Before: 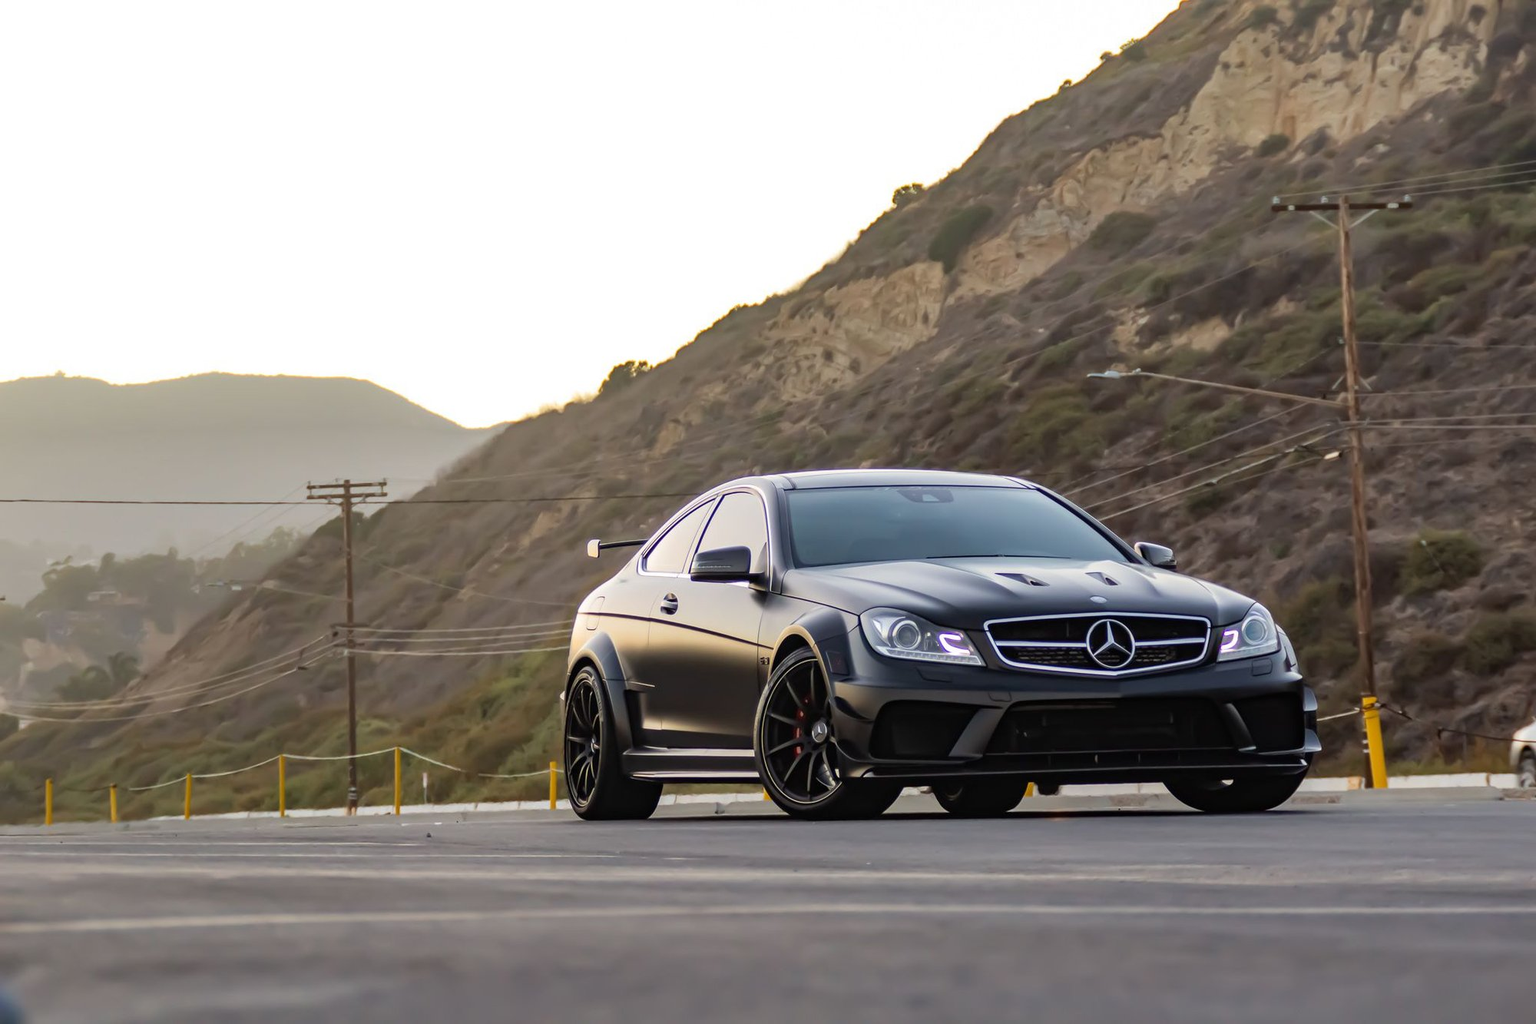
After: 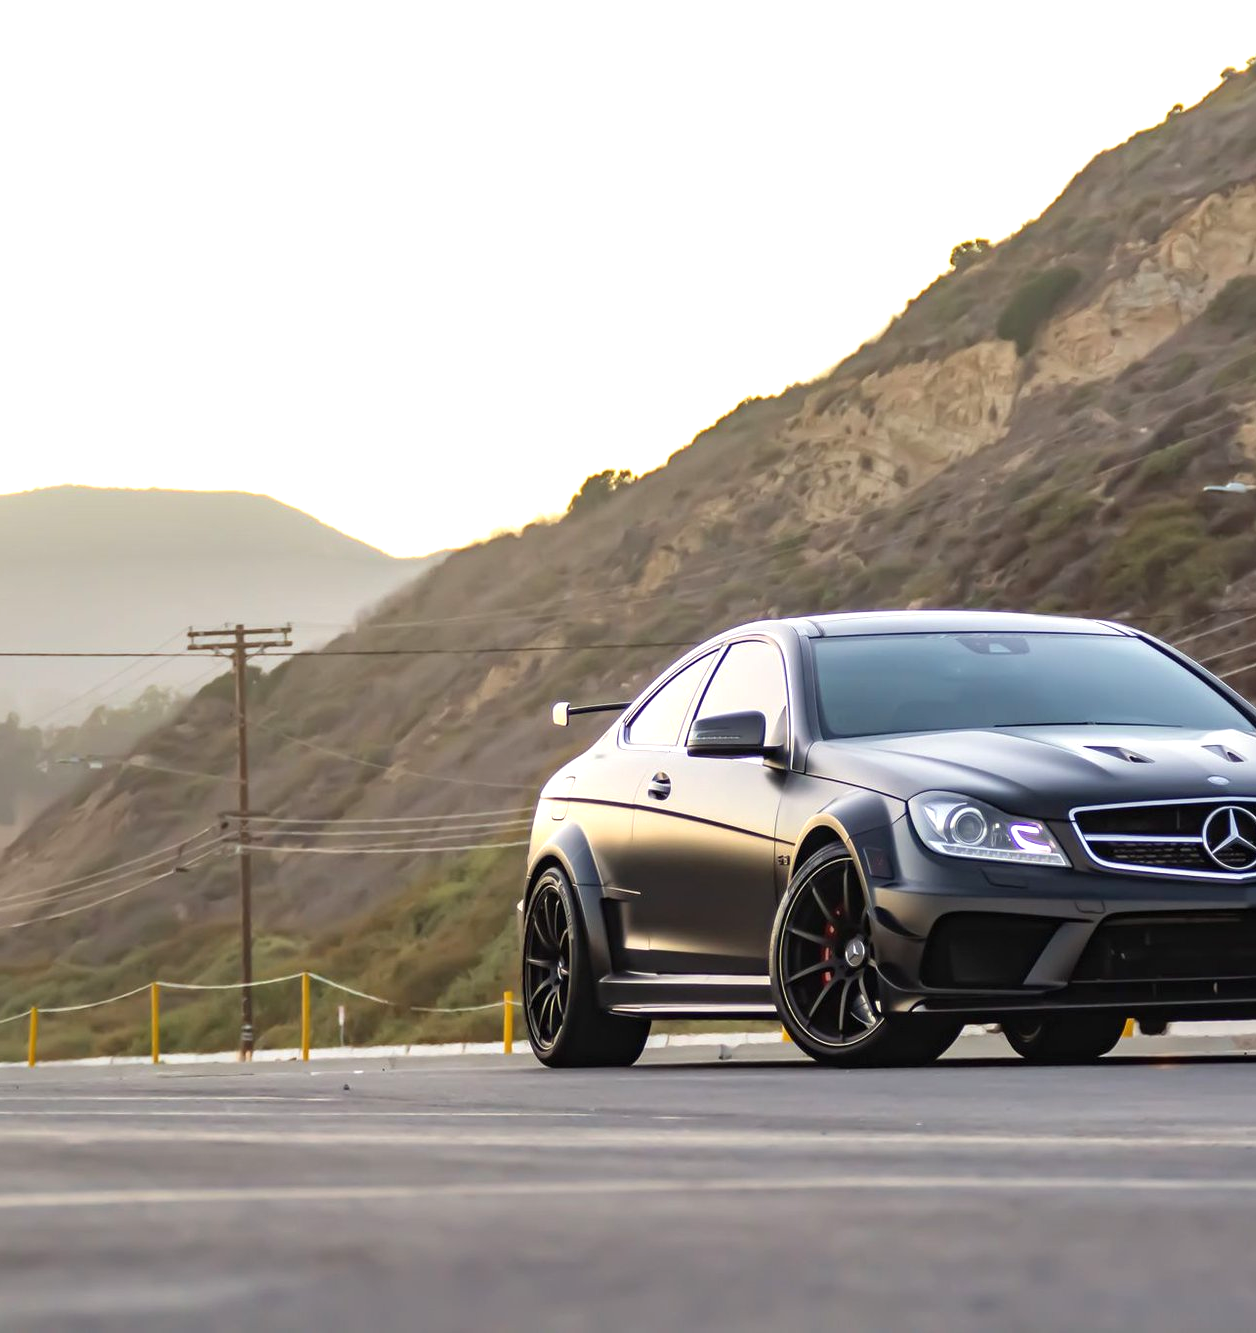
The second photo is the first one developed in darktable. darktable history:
exposure: black level correction 0, exposure 0.5 EV, compensate highlight preservation false
crop: left 10.644%, right 26.528%
